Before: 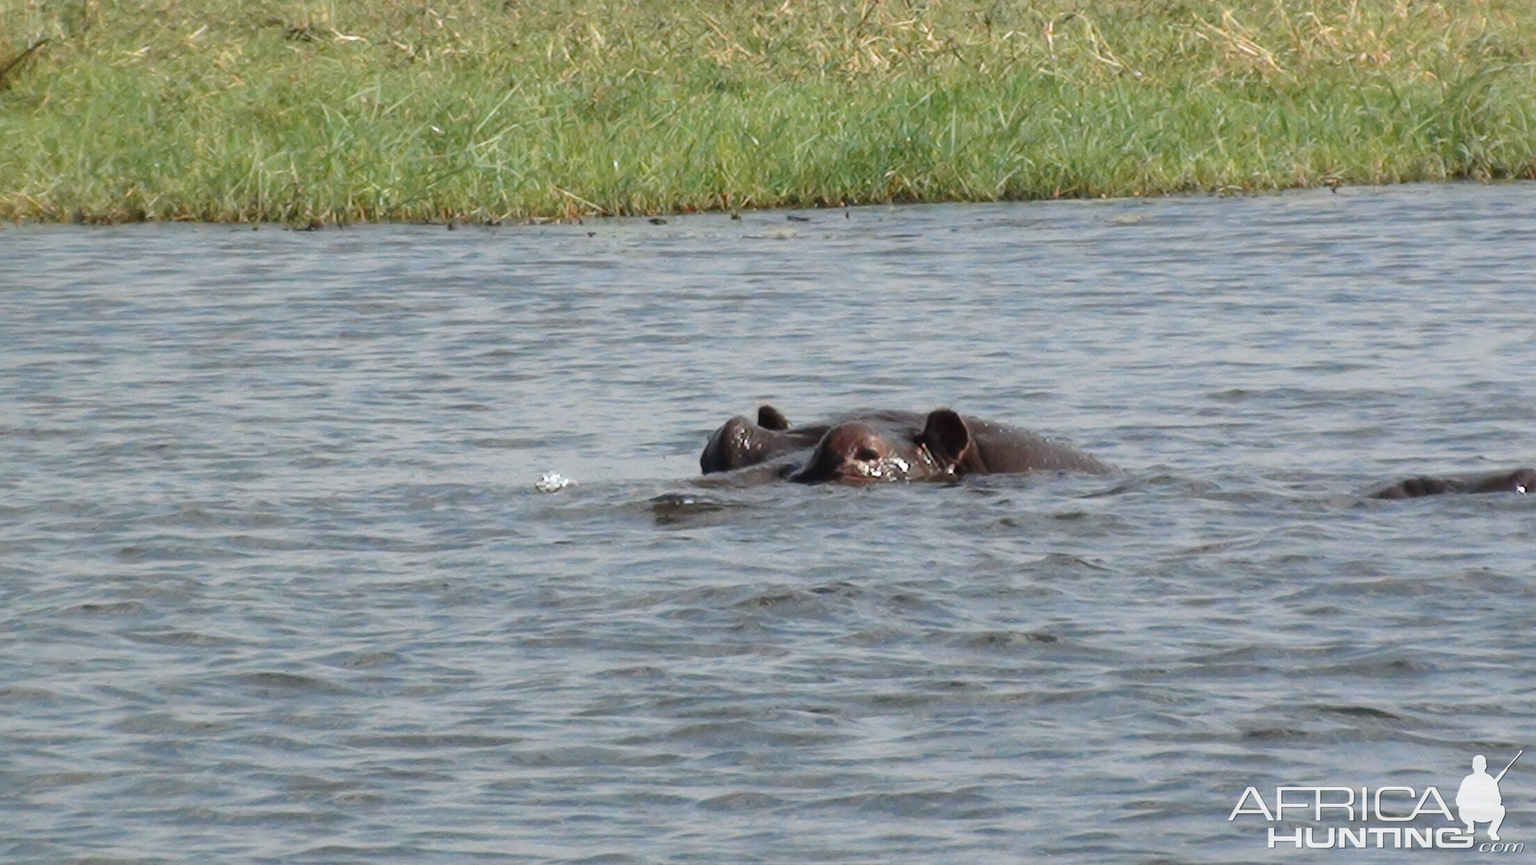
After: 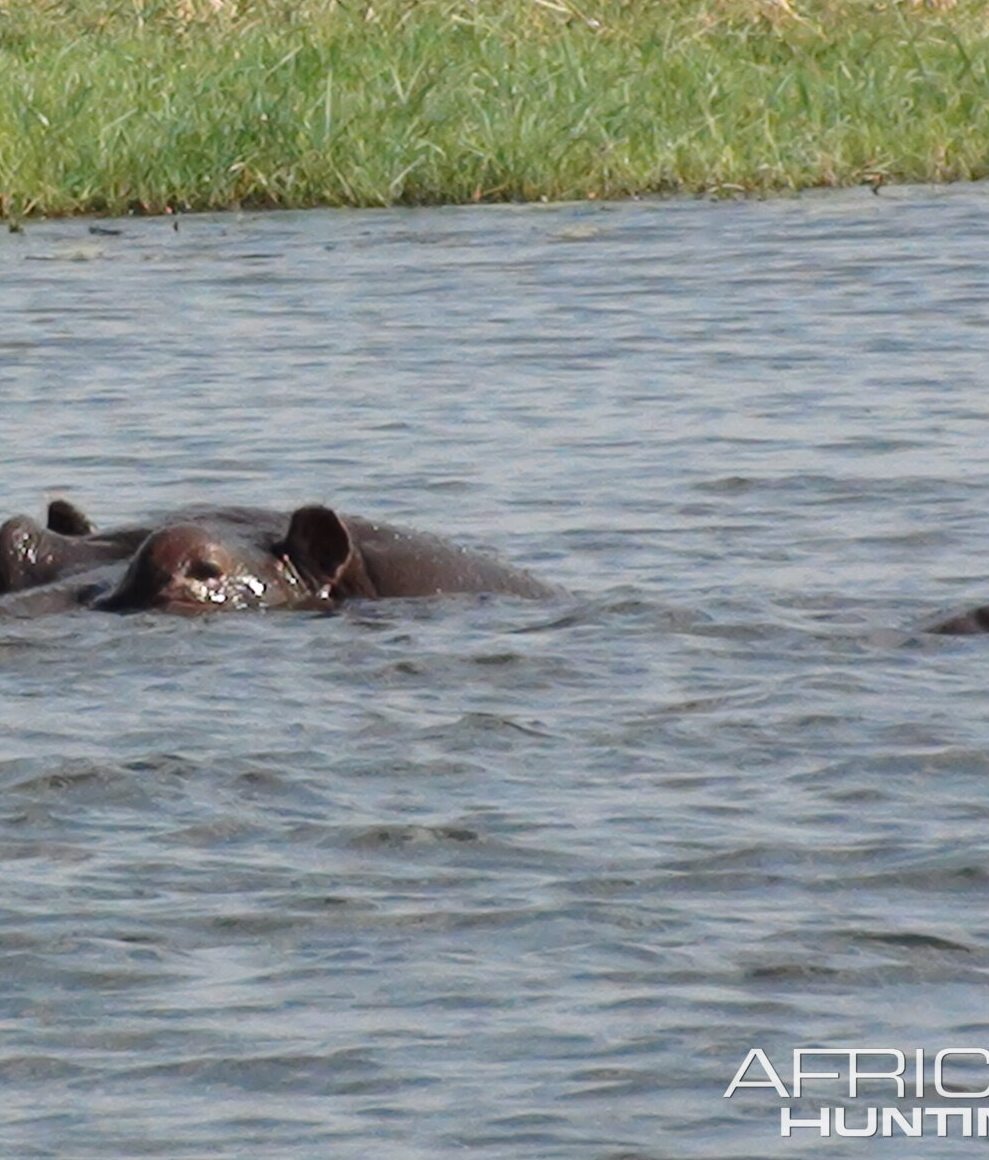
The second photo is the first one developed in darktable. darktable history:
crop: left 47.237%, top 6.725%, right 7.927%
